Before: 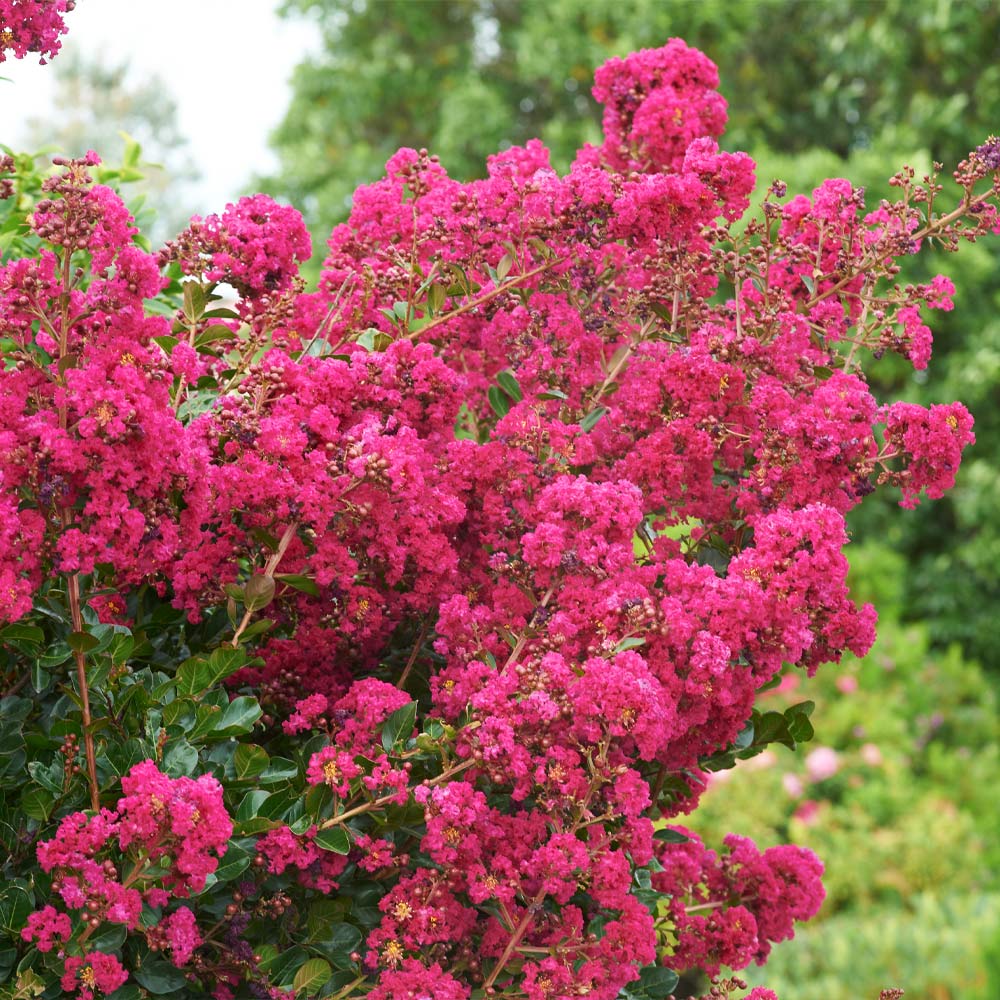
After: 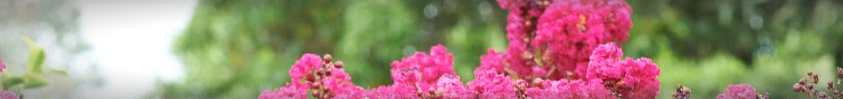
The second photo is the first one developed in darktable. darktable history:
crop and rotate: left 9.644%, top 9.491%, right 6.021%, bottom 80.509%
vignetting: automatic ratio true
